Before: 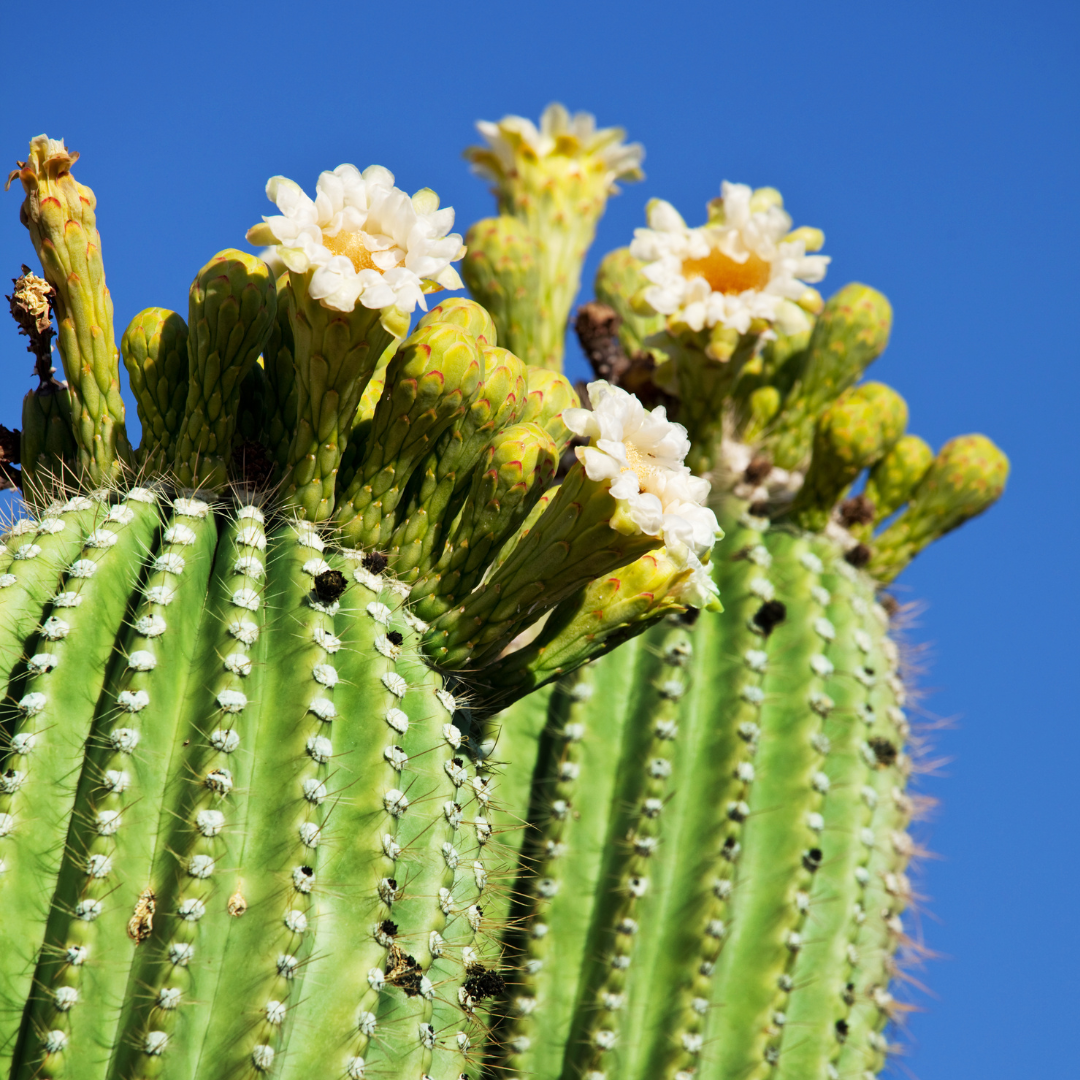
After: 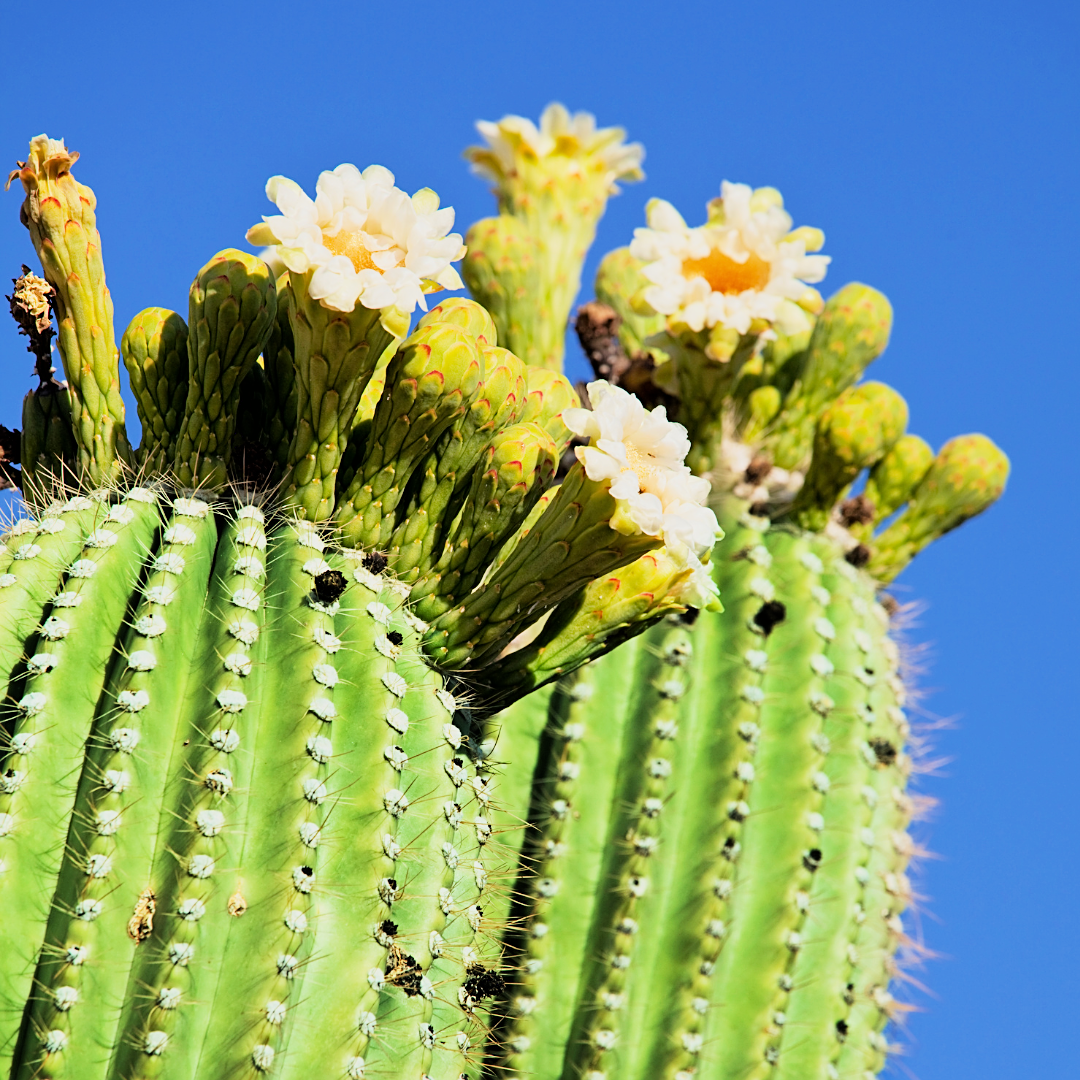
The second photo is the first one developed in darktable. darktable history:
sharpen: on, module defaults
exposure: exposure 0.921 EV, compensate highlight preservation false
filmic rgb: black relative exposure -7.48 EV, white relative exposure 4.83 EV, hardness 3.4, color science v6 (2022)
